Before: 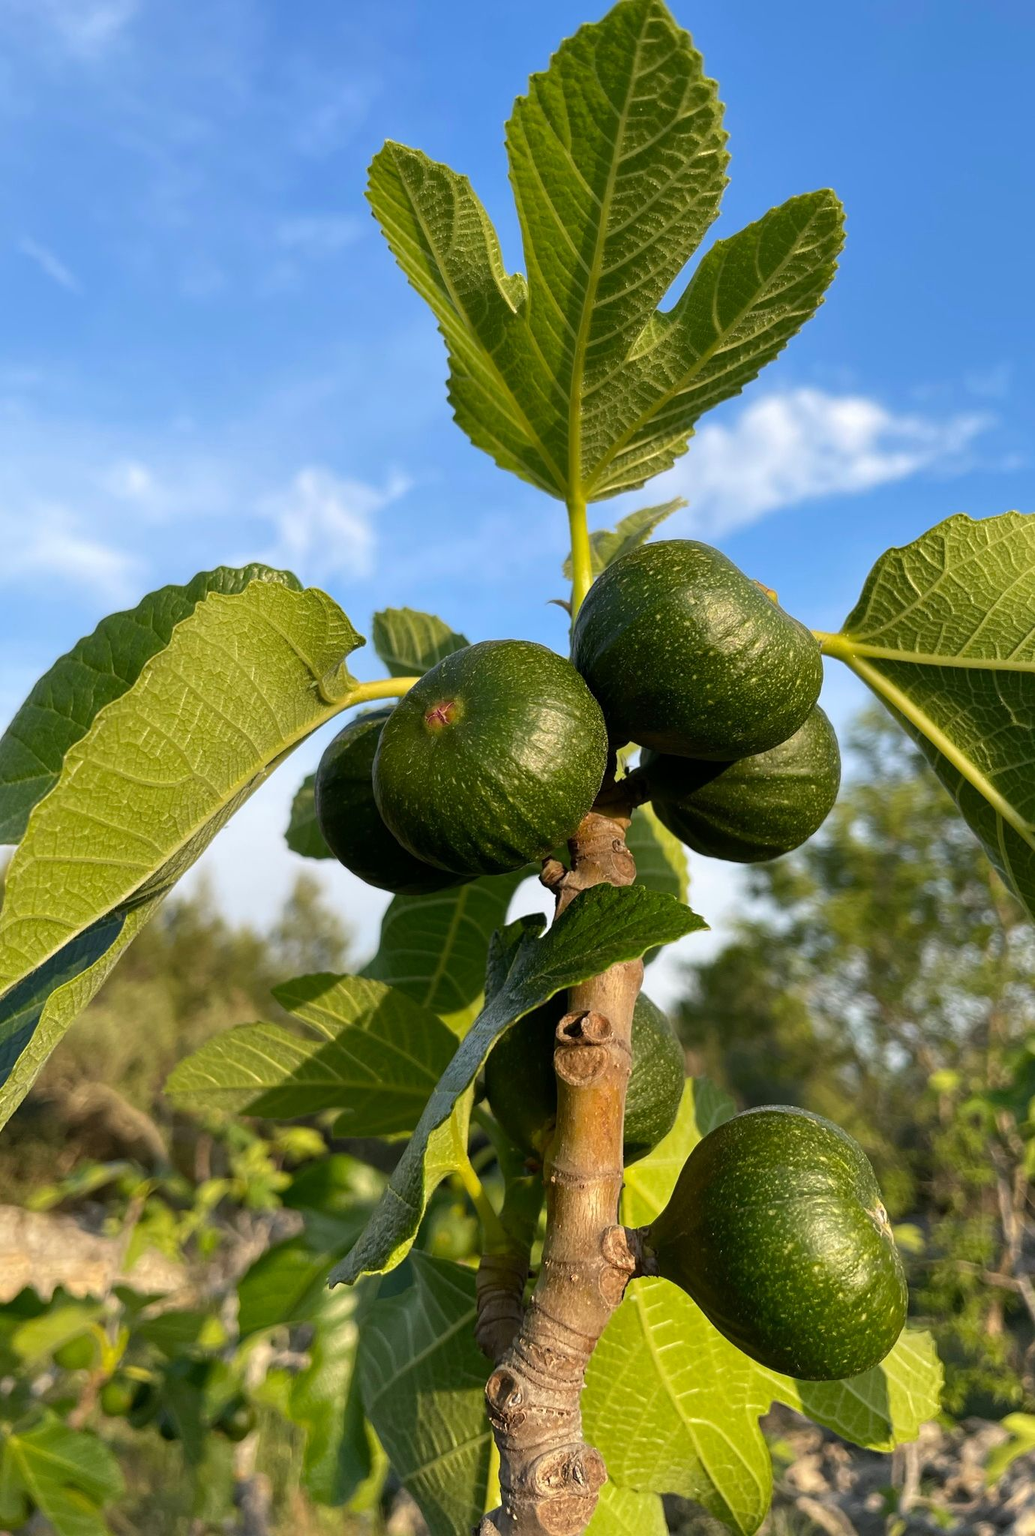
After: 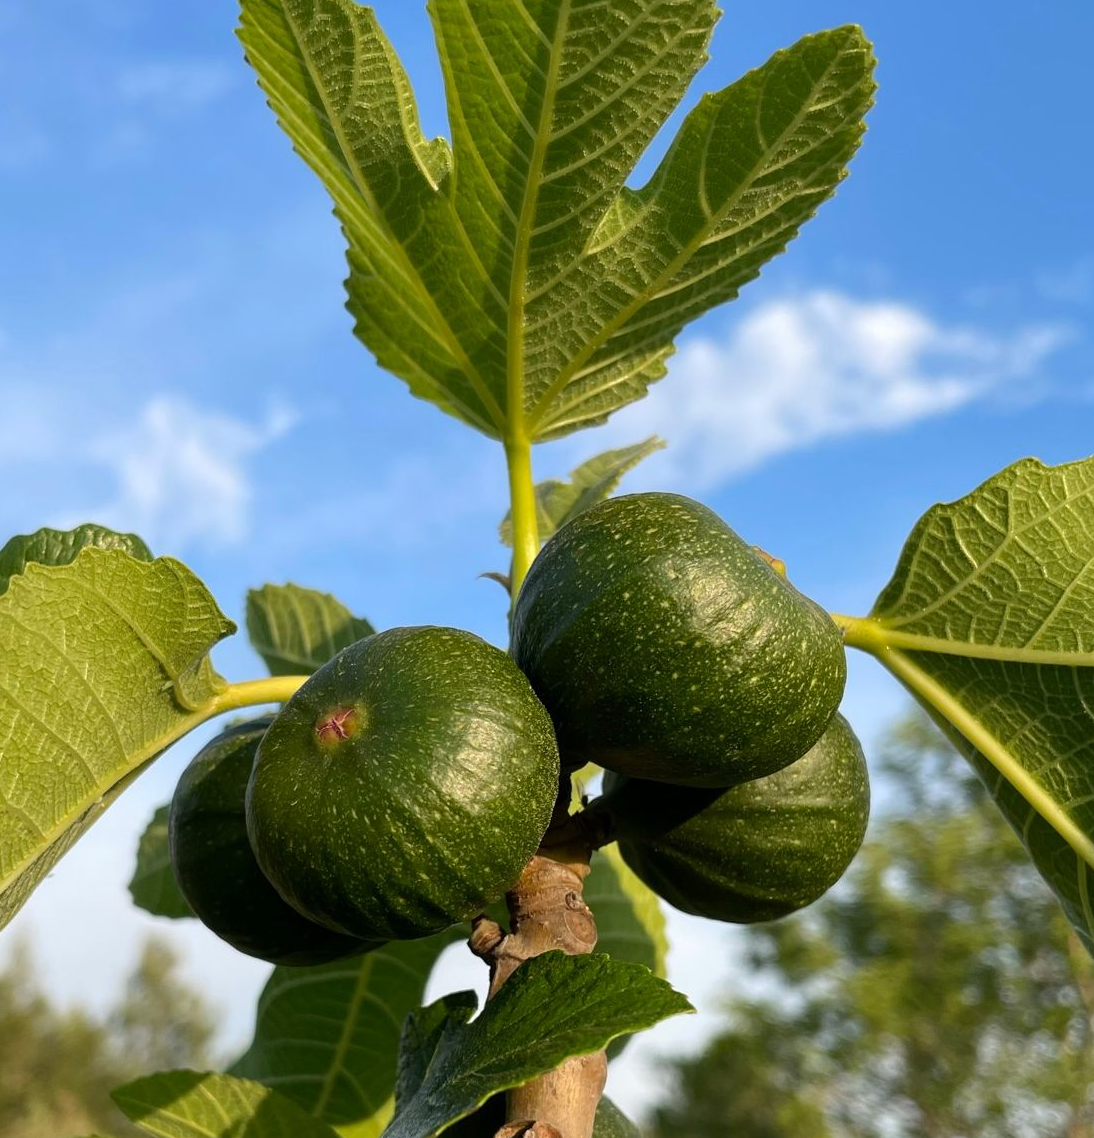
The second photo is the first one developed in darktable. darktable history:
crop: left 18.255%, top 11.087%, right 2.434%, bottom 33.307%
